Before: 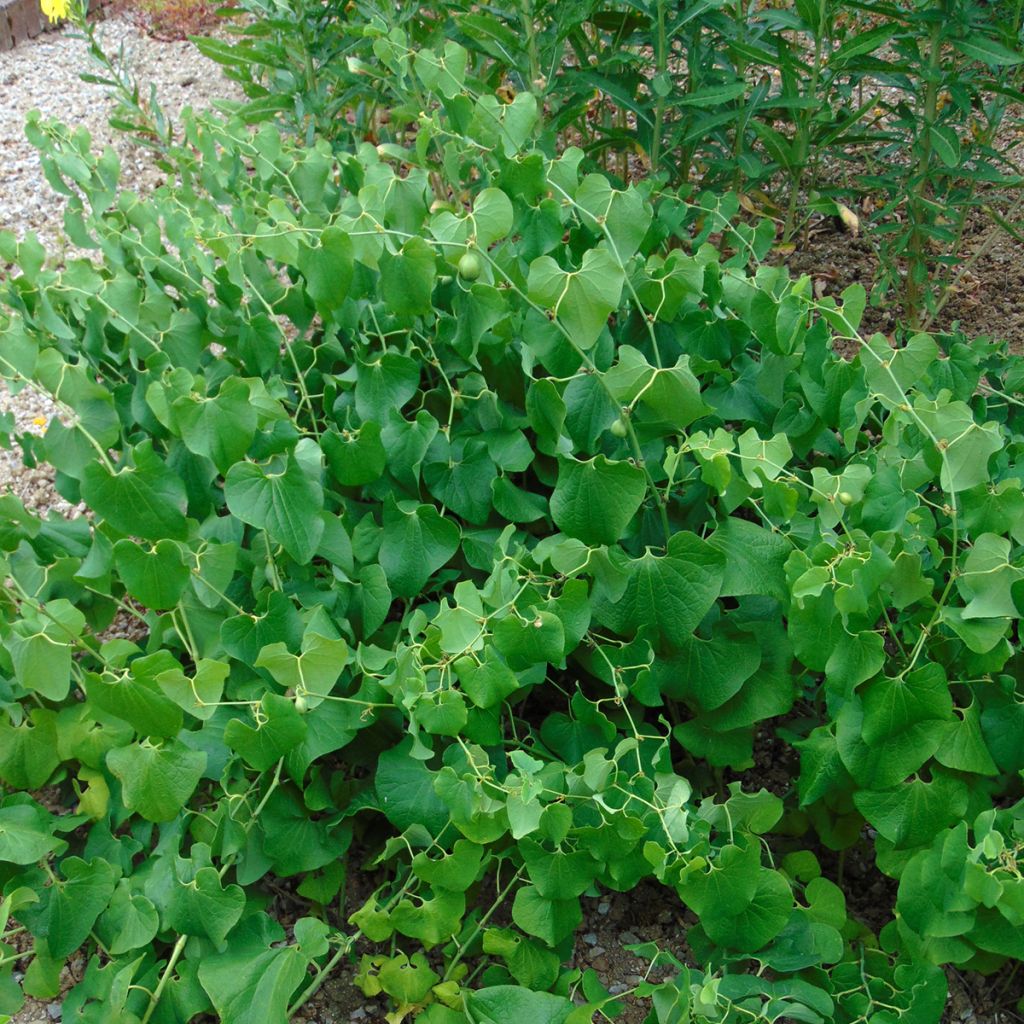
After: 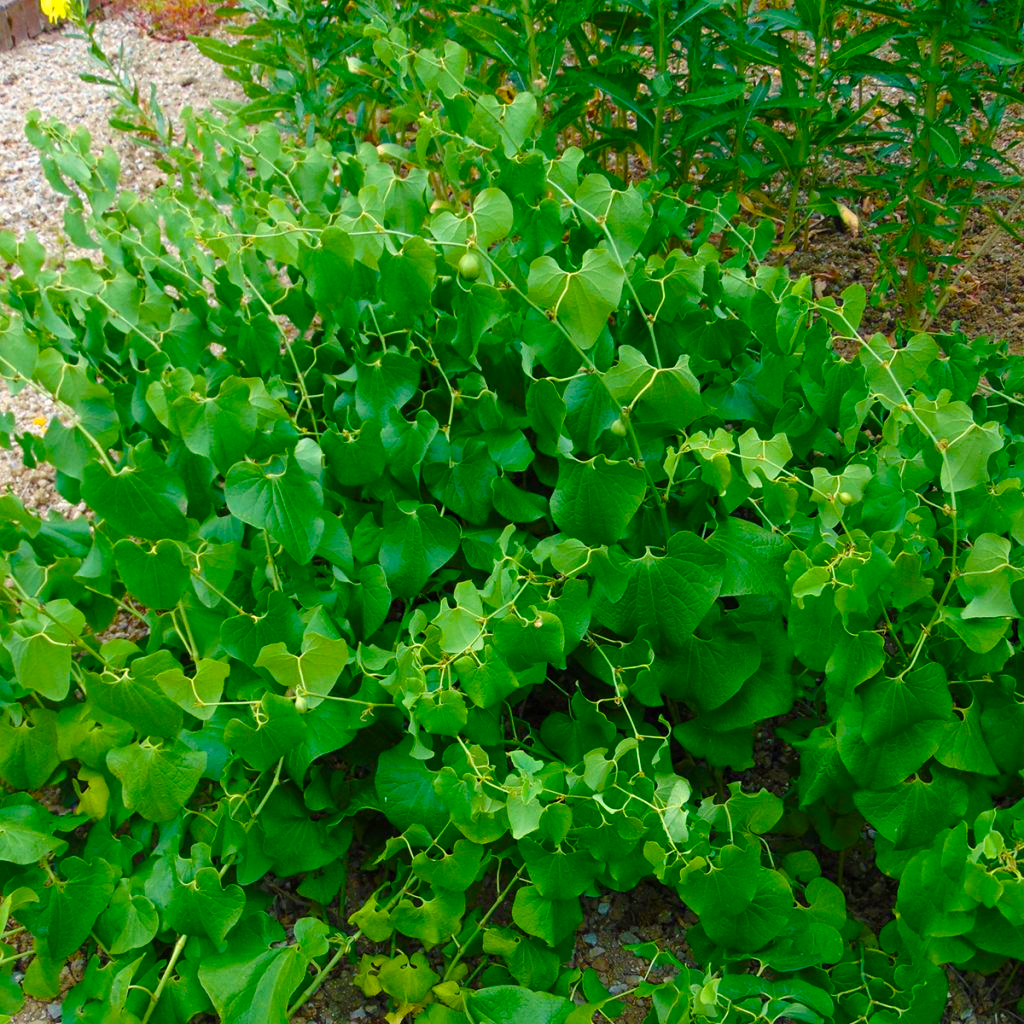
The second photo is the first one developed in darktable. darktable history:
color balance rgb: shadows lift › chroma 2.023%, shadows lift › hue 249.16°, highlights gain › chroma 2.076%, highlights gain › hue 64.12°, perceptual saturation grading › global saturation 27.465%, perceptual saturation grading › highlights -28.677%, perceptual saturation grading › mid-tones 15.116%, perceptual saturation grading › shadows 33.719%, global vibrance 43.149%
